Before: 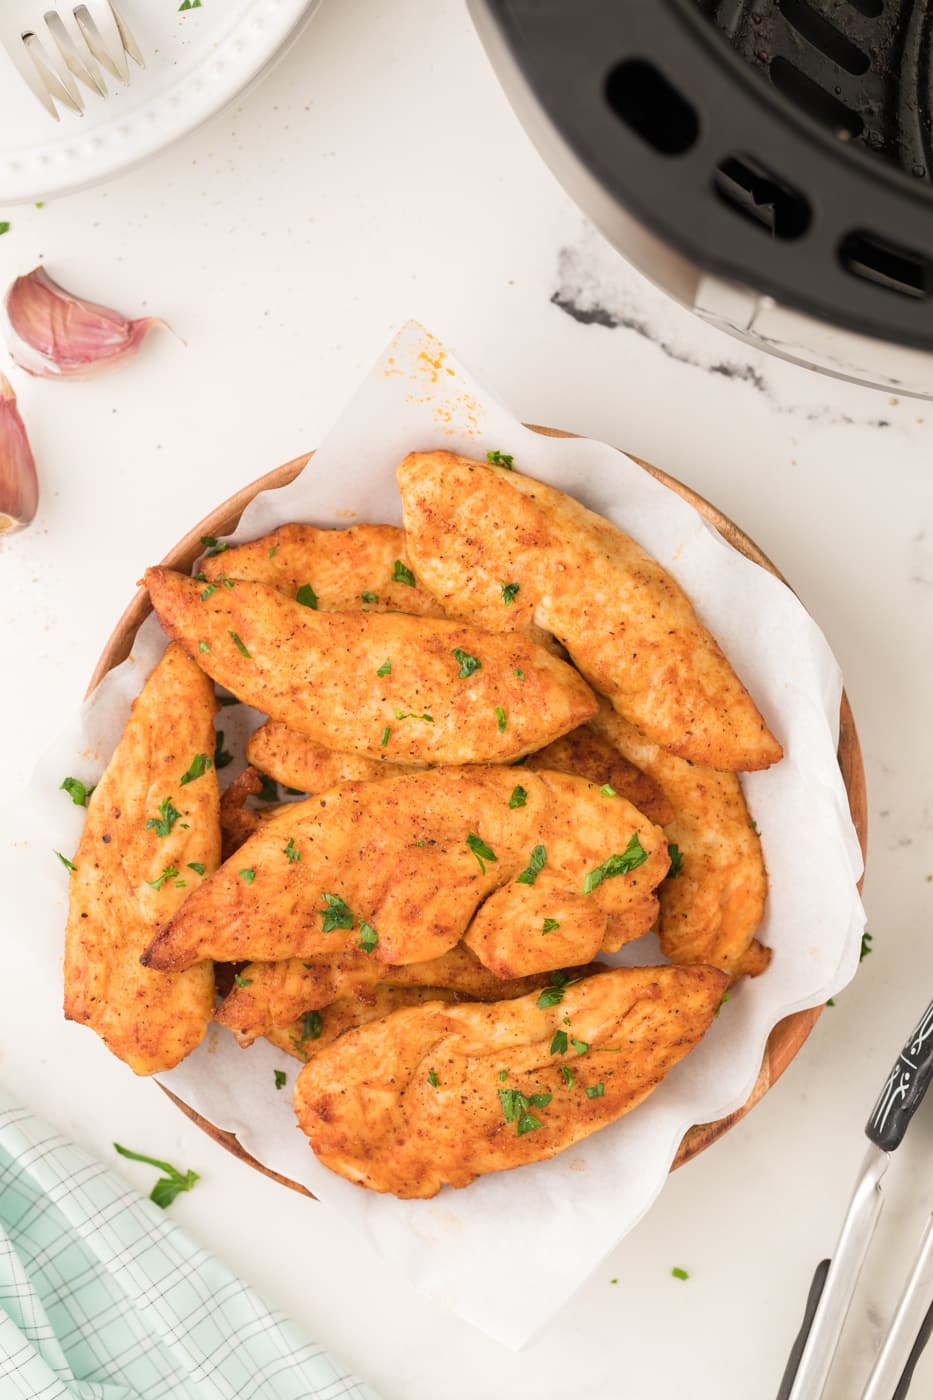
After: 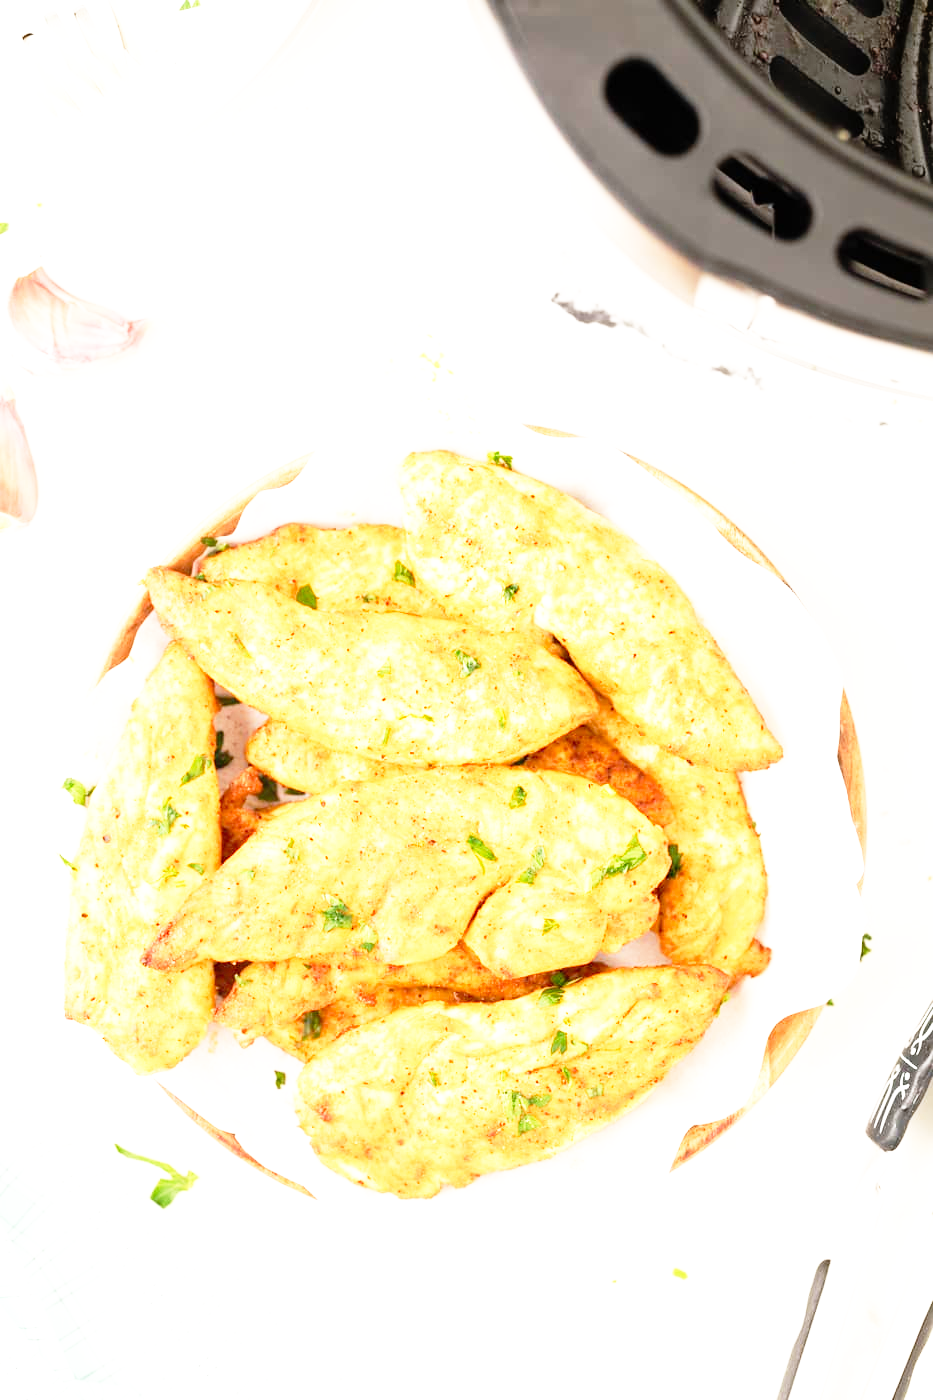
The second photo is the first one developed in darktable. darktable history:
base curve: curves: ch0 [(0, 0) (0.012, 0.01) (0.073, 0.168) (0.31, 0.711) (0.645, 0.957) (1, 1)], preserve colors none
exposure: exposure 0.935 EV, compensate highlight preservation false
